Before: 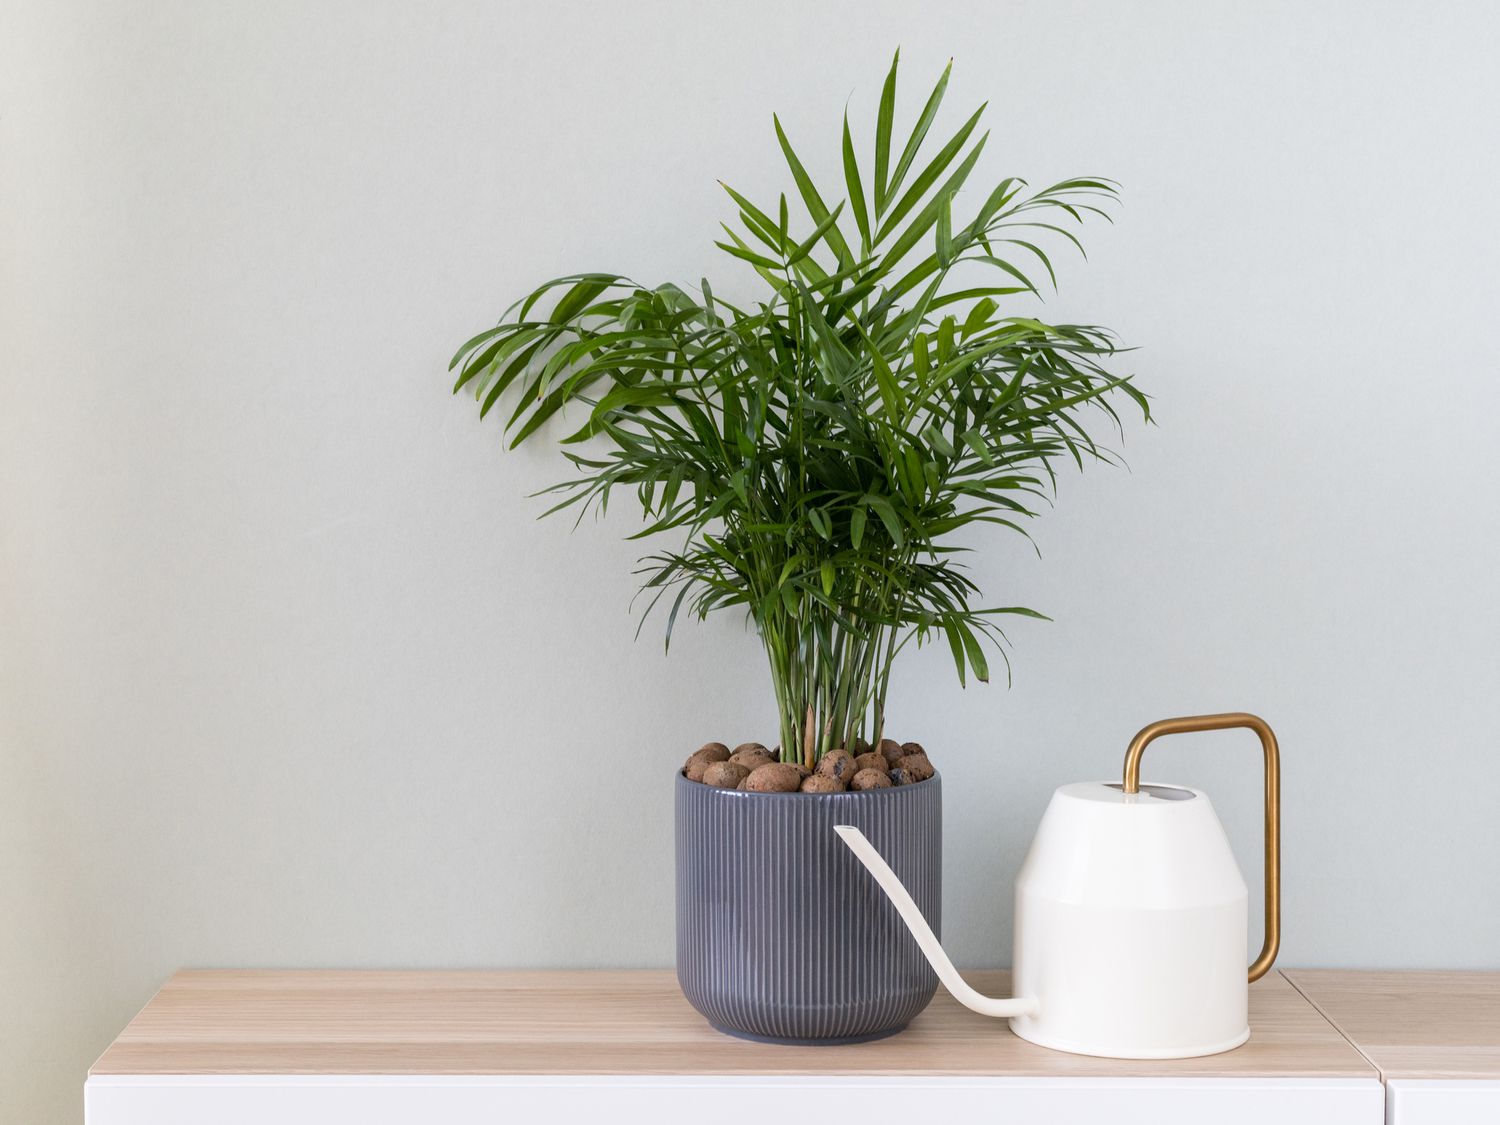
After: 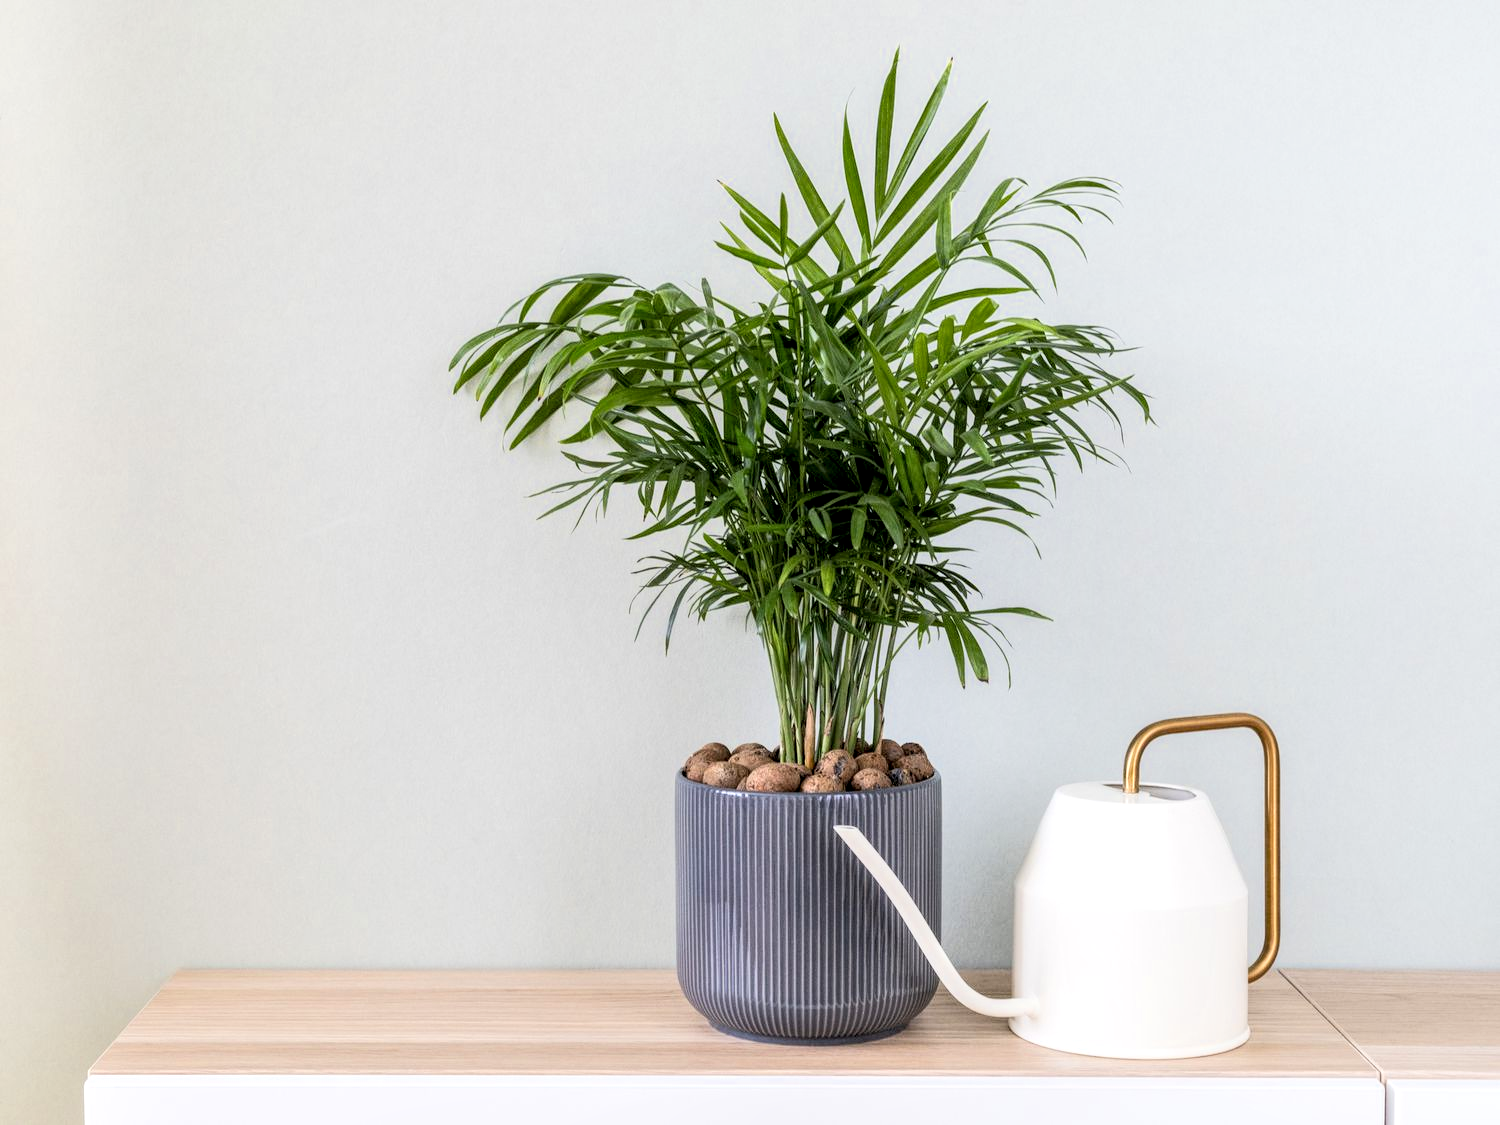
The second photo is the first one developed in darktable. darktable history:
local contrast: highlights 106%, shadows 98%, detail 201%, midtone range 0.2
tone curve: curves: ch0 [(0, 0.005) (0.103, 0.097) (0.18, 0.22) (0.4, 0.485) (0.5, 0.612) (0.668, 0.787) (0.823, 0.894) (1, 0.971)]; ch1 [(0, 0) (0.172, 0.123) (0.324, 0.253) (0.396, 0.388) (0.478, 0.461) (0.499, 0.498) (0.522, 0.528) (0.618, 0.649) (0.753, 0.821) (1, 1)]; ch2 [(0, 0) (0.411, 0.424) (0.496, 0.501) (0.515, 0.514) (0.555, 0.585) (0.641, 0.69) (1, 1)]
